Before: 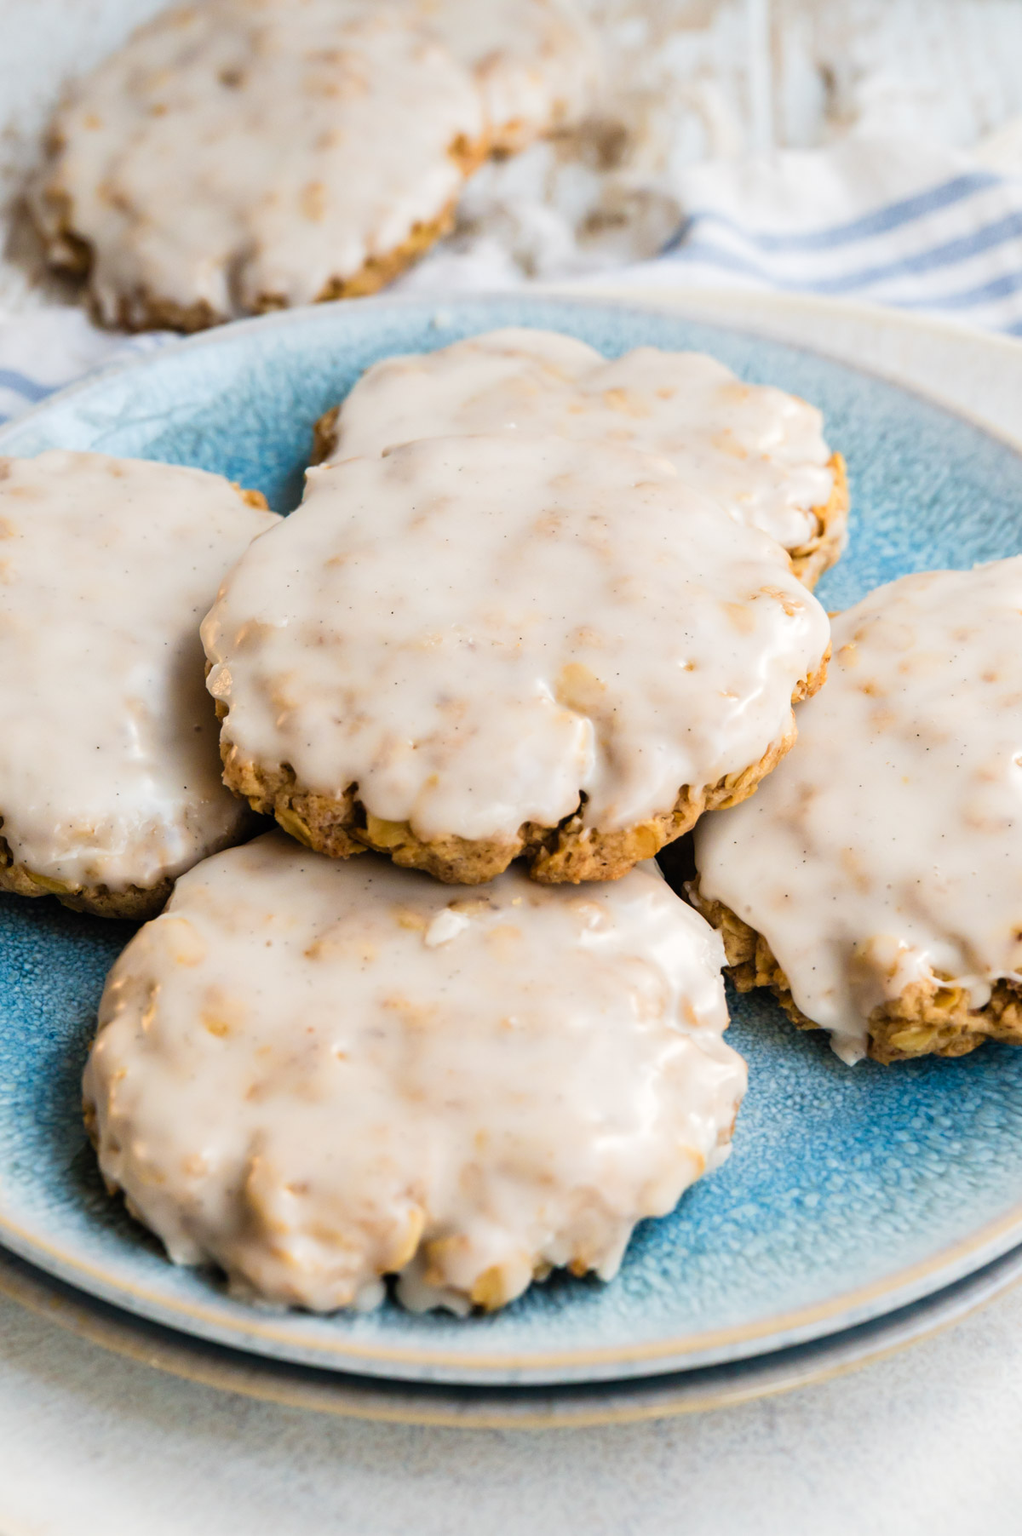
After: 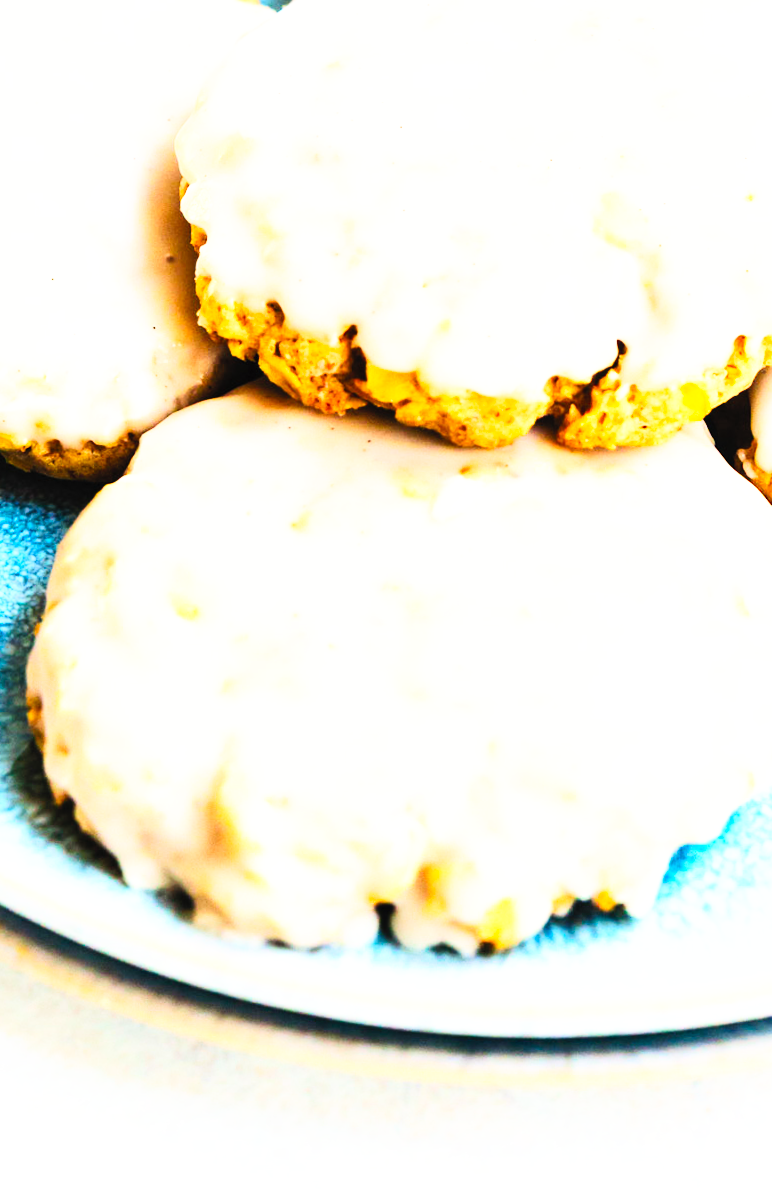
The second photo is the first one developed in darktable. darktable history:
base curve: curves: ch0 [(0, 0) (0.007, 0.004) (0.027, 0.03) (0.046, 0.07) (0.207, 0.54) (0.442, 0.872) (0.673, 0.972) (1, 1)], preserve colors none
exposure: exposure 0.636 EV, compensate highlight preservation false
contrast brightness saturation: contrast 0.241, brightness 0.262, saturation 0.377
crop and rotate: angle -1.06°, left 4.015%, top 32.242%, right 29.818%
